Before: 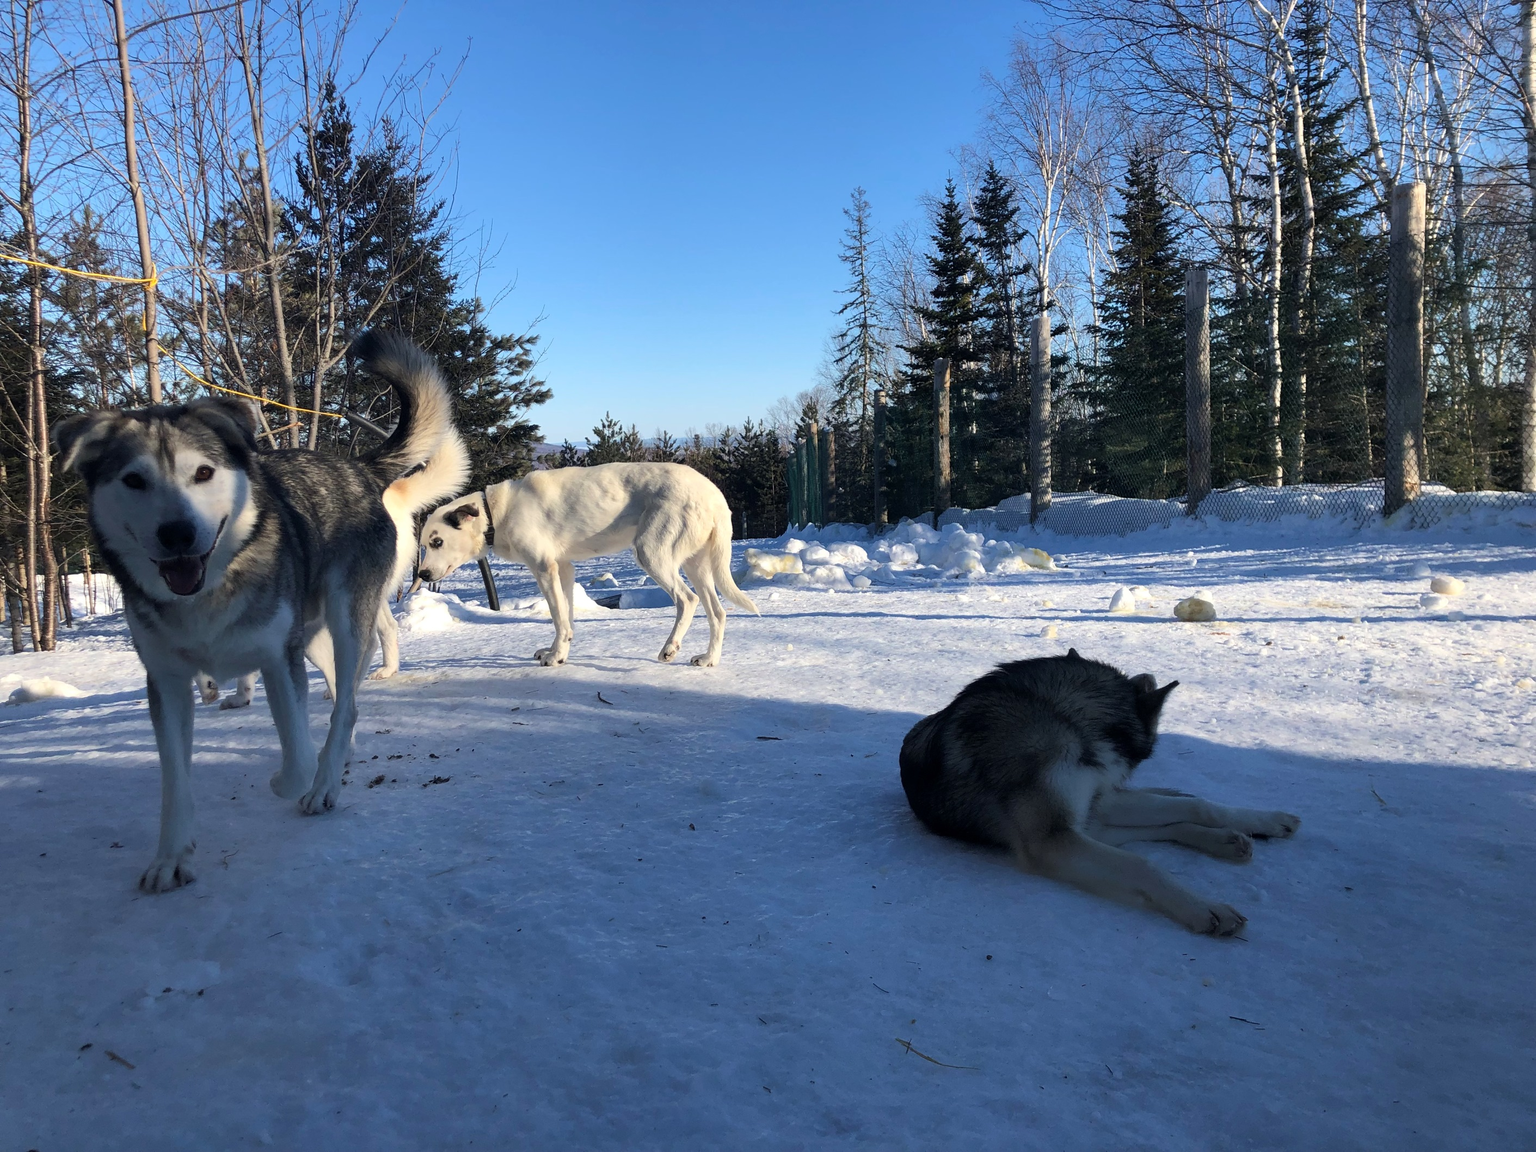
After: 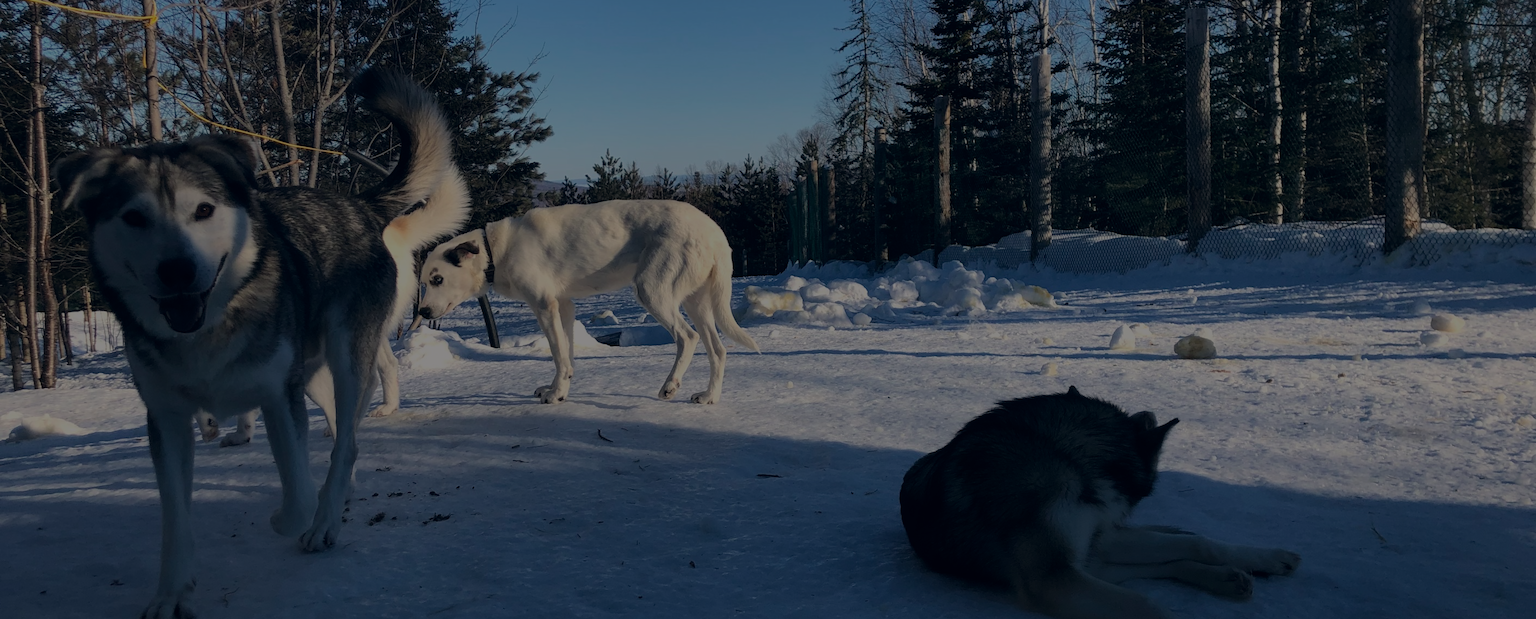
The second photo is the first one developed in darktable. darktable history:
color correction: highlights a* 2.85, highlights b* 5, shadows a* -1.54, shadows b* -4.86, saturation 0.811
exposure: exposure -2.059 EV, compensate exposure bias true, compensate highlight preservation false
crop and rotate: top 22.898%, bottom 23.324%
